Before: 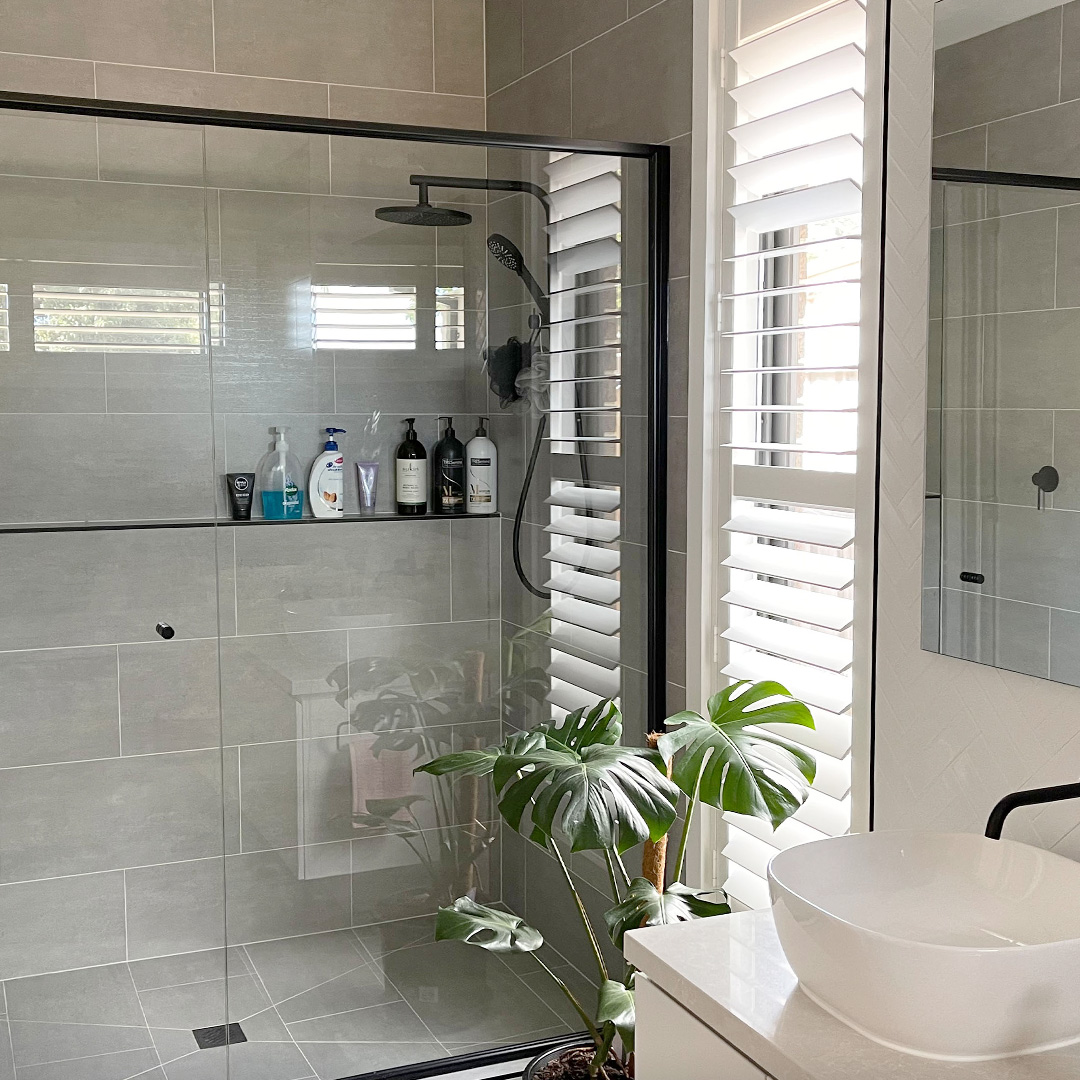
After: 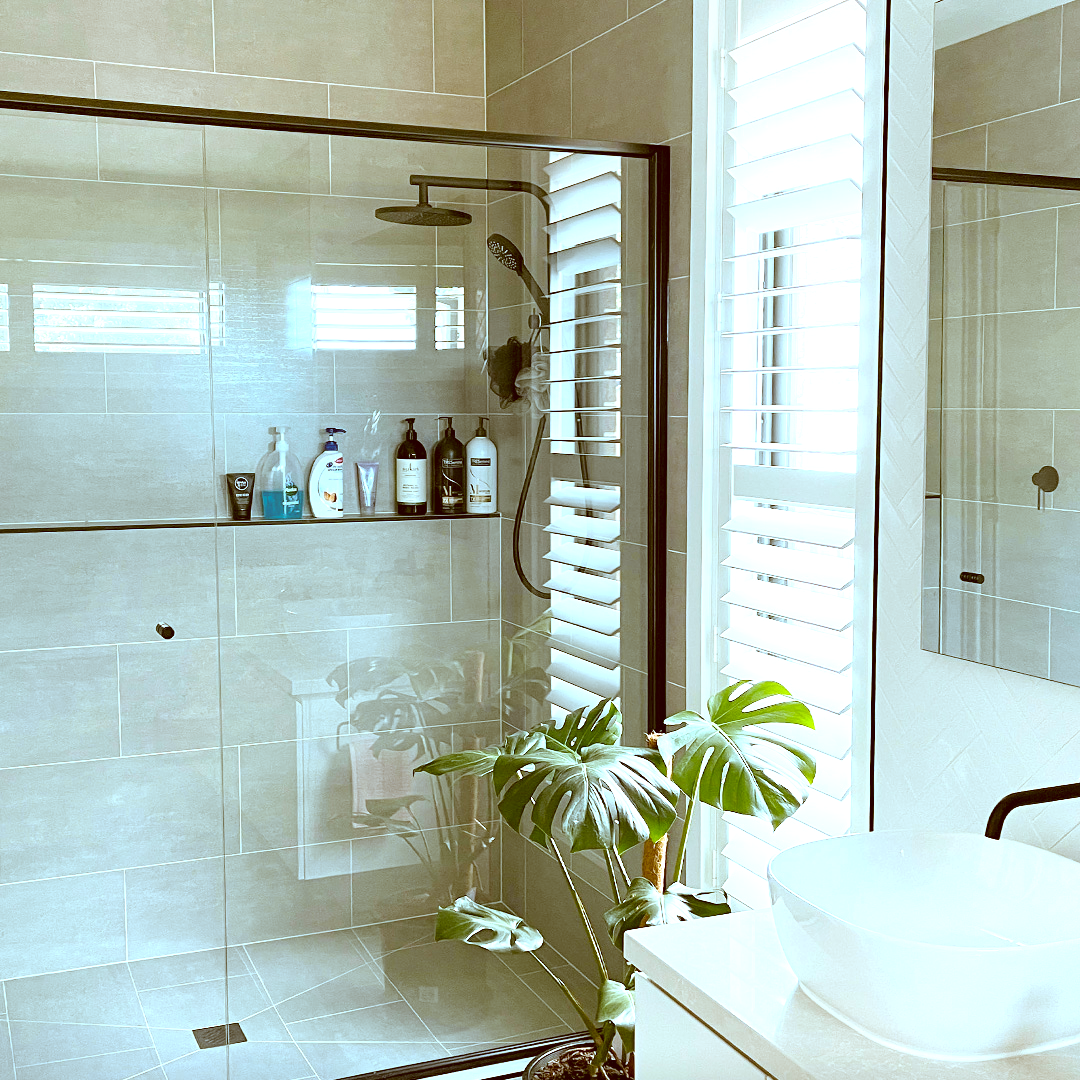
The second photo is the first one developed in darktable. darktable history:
color correction: highlights a* -14.62, highlights b* -16.22, shadows a* 10.12, shadows b* 29.4
exposure: black level correction 0, exposure 0.9 EV, compensate highlight preservation false
color contrast: green-magenta contrast 0.85, blue-yellow contrast 1.25, unbound 0
